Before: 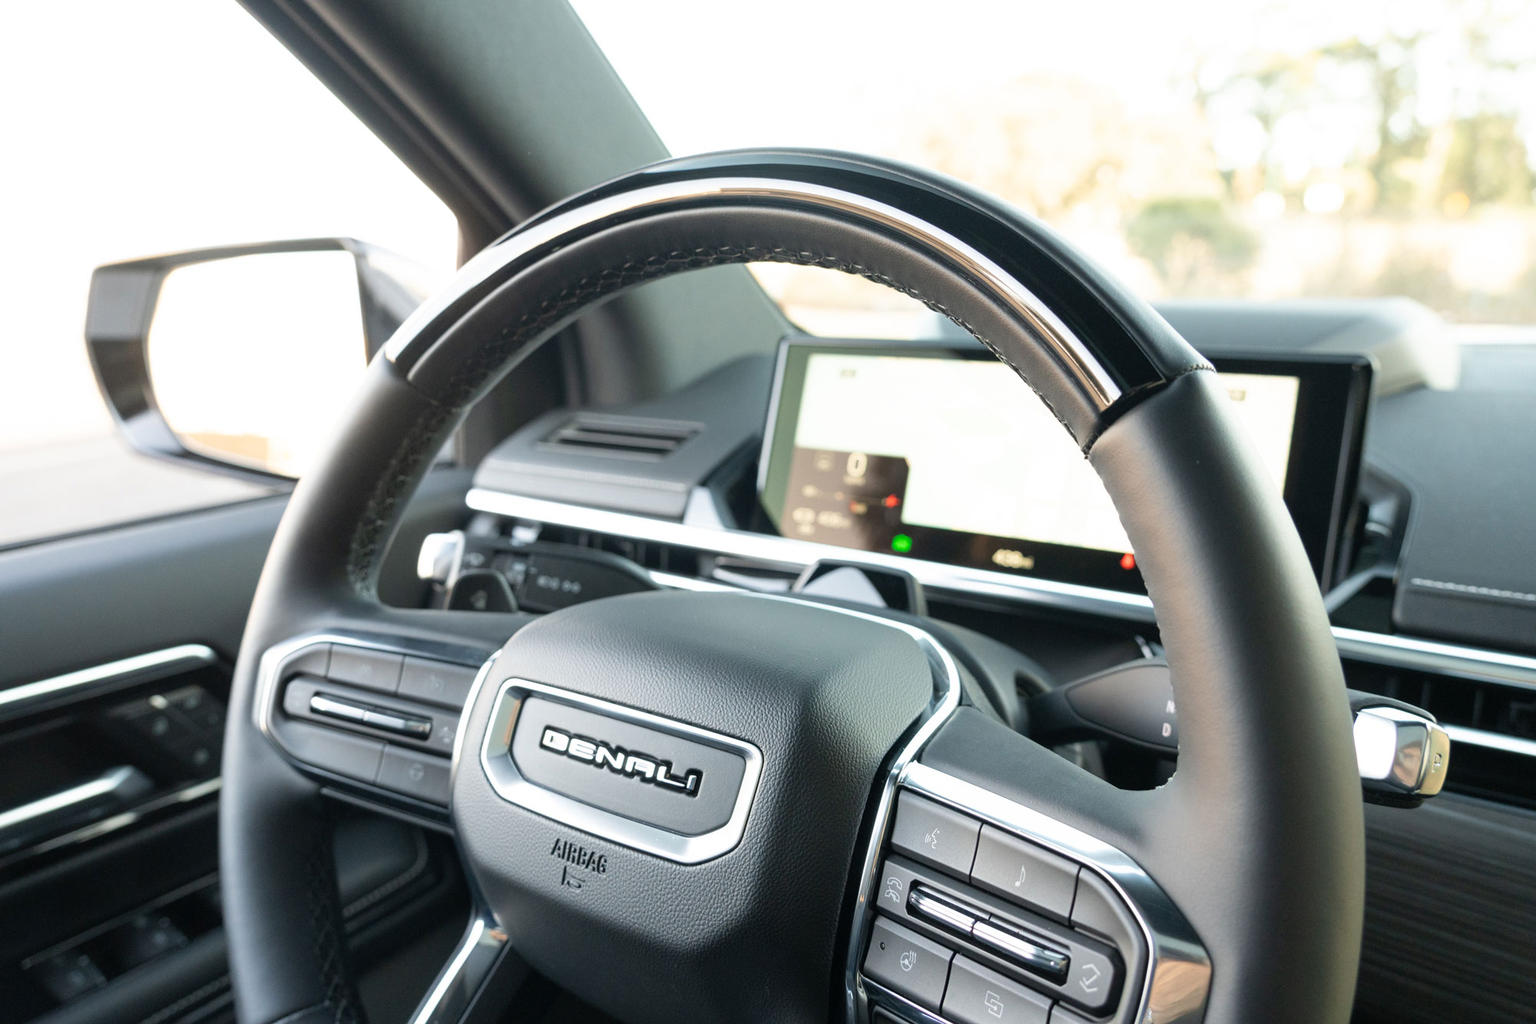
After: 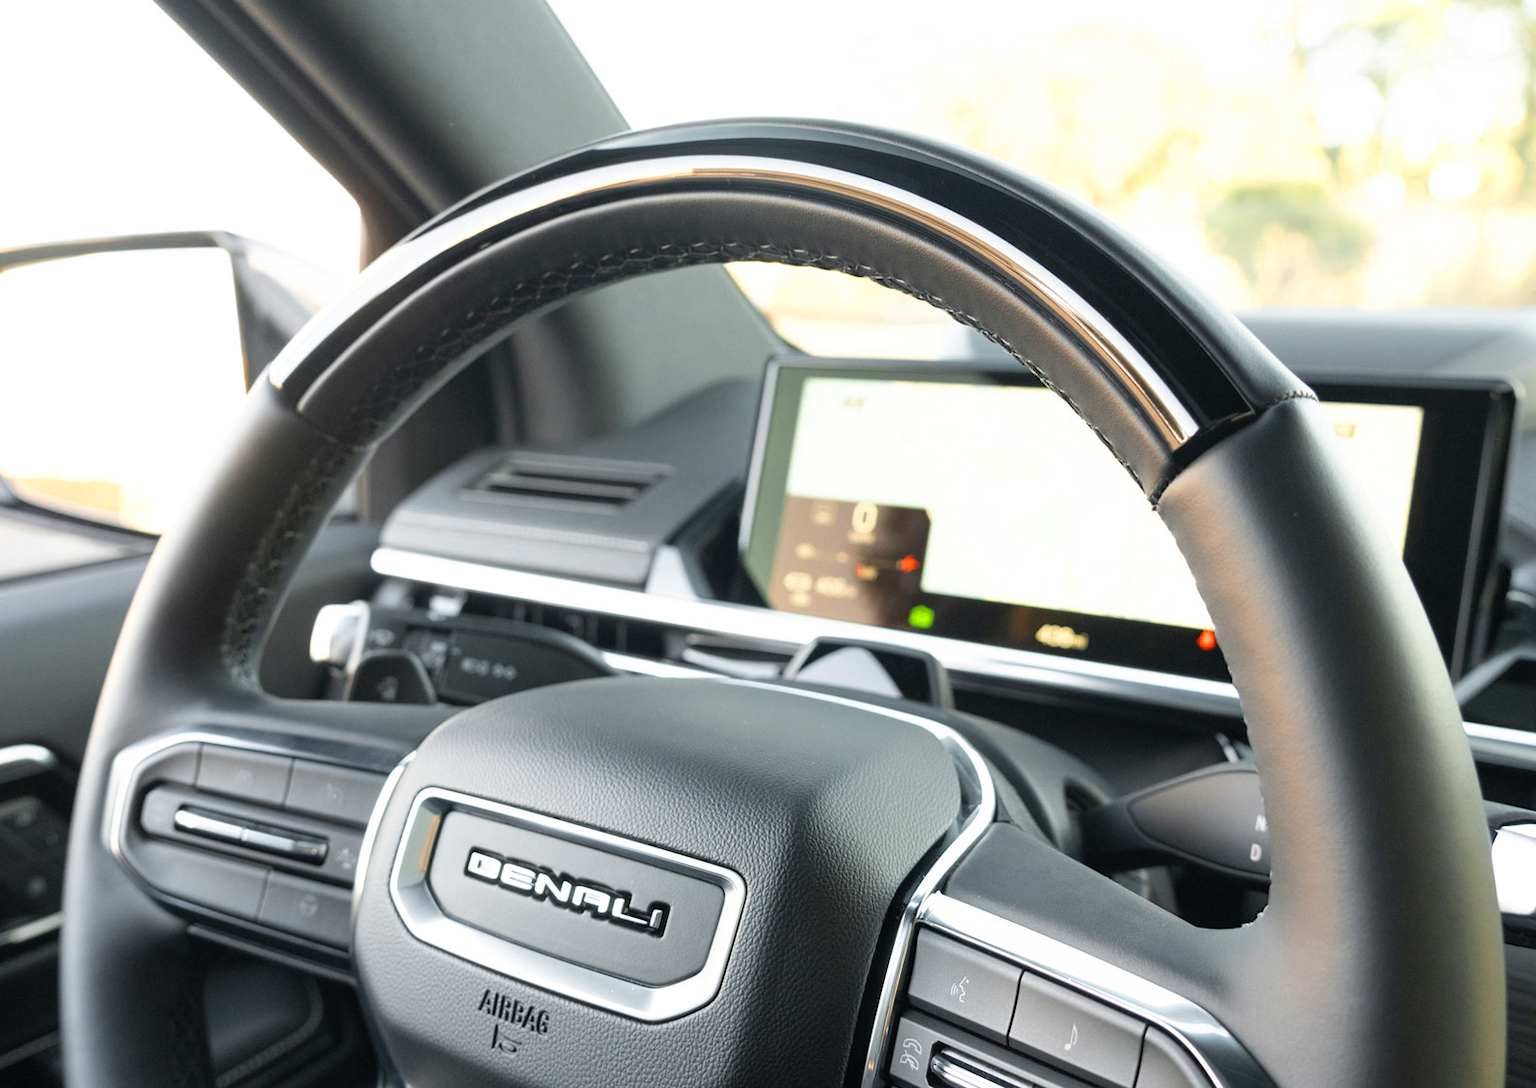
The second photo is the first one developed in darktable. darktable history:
color zones: curves: ch0 [(0, 0.511) (0.143, 0.531) (0.286, 0.56) (0.429, 0.5) (0.571, 0.5) (0.714, 0.5) (0.857, 0.5) (1, 0.5)]; ch1 [(0, 0.525) (0.143, 0.705) (0.286, 0.715) (0.429, 0.35) (0.571, 0.35) (0.714, 0.35) (0.857, 0.4) (1, 0.4)]; ch2 [(0, 0.572) (0.143, 0.512) (0.286, 0.473) (0.429, 0.45) (0.571, 0.5) (0.714, 0.5) (0.857, 0.518) (1, 0.518)]
crop: left 11.225%, top 5.381%, right 9.565%, bottom 10.314%
